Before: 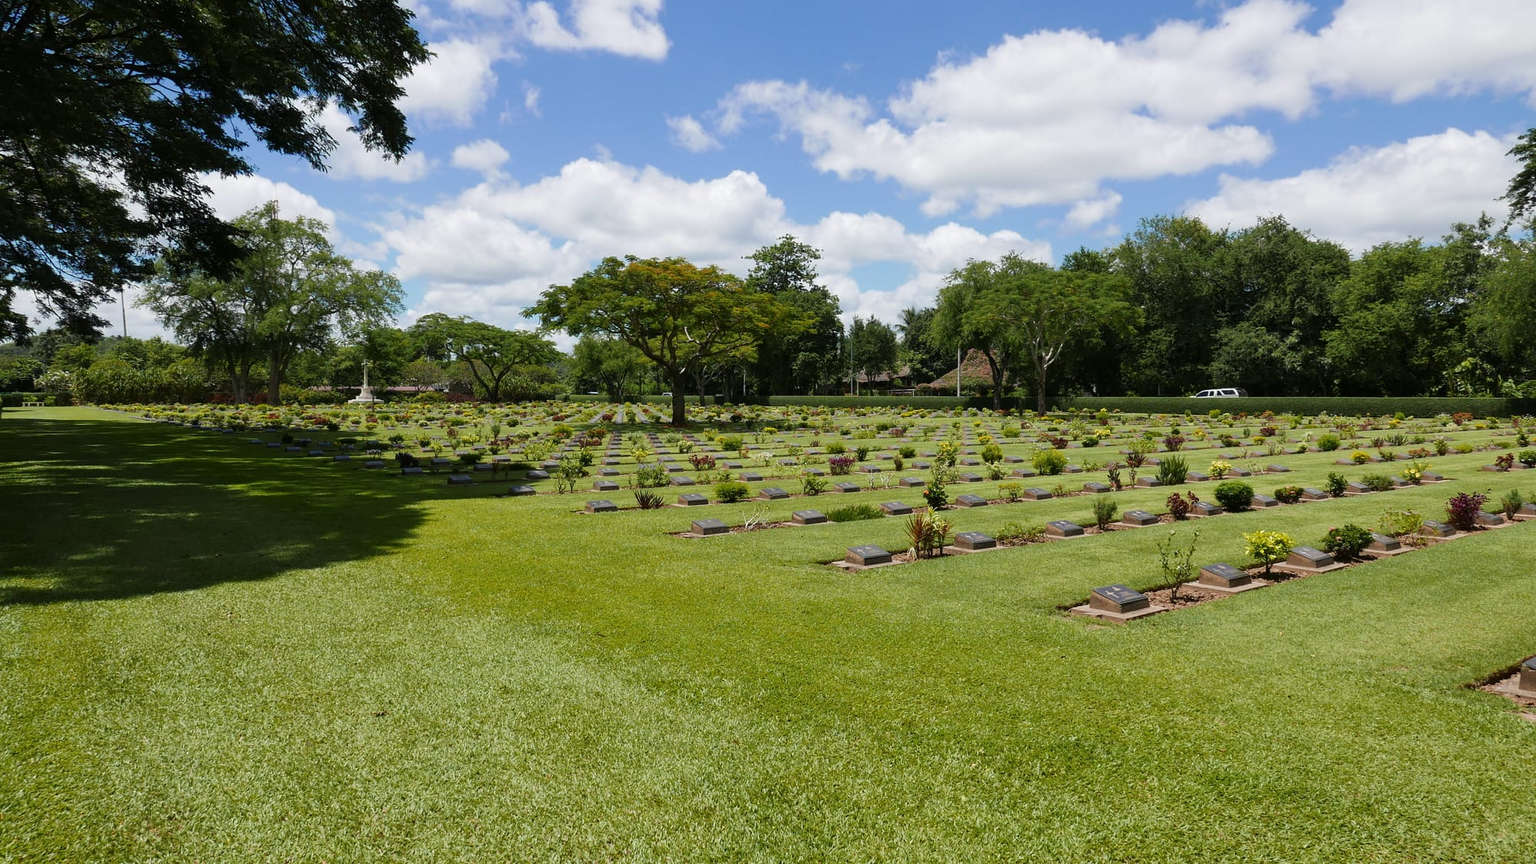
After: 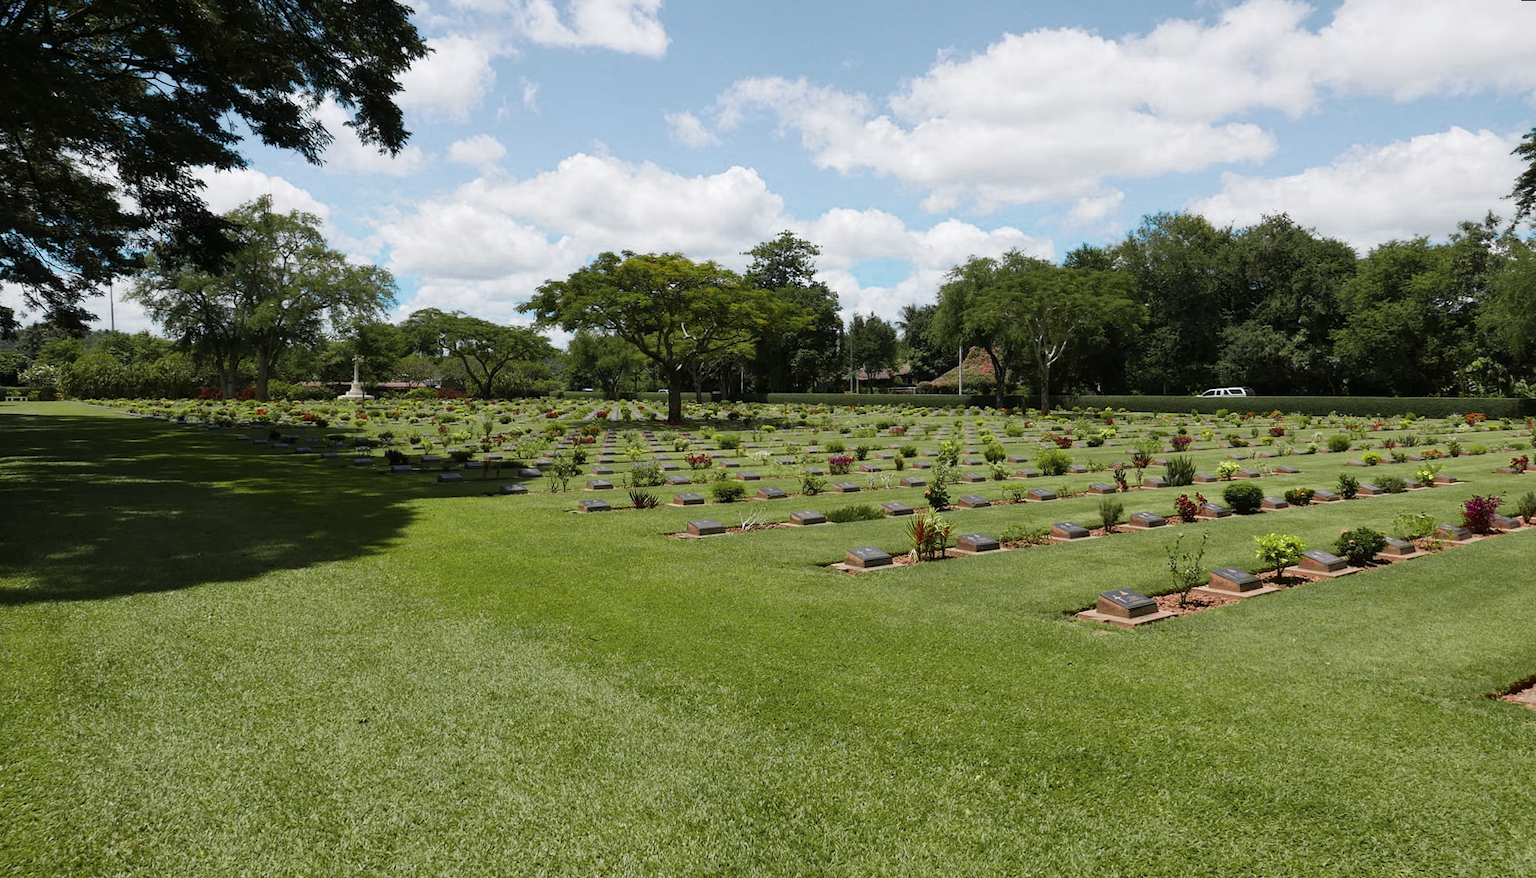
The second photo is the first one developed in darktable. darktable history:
color zones: curves: ch0 [(0, 0.533) (0.126, 0.533) (0.234, 0.533) (0.368, 0.357) (0.5, 0.5) (0.625, 0.5) (0.74, 0.637) (0.875, 0.5)]; ch1 [(0.004, 0.708) (0.129, 0.662) (0.25, 0.5) (0.375, 0.331) (0.496, 0.396) (0.625, 0.649) (0.739, 0.26) (0.875, 0.5) (1, 0.478)]; ch2 [(0, 0.409) (0.132, 0.403) (0.236, 0.558) (0.379, 0.448) (0.5, 0.5) (0.625, 0.5) (0.691, 0.39) (0.875, 0.5)]
rotate and perspective: rotation 0.226°, lens shift (vertical) -0.042, crop left 0.023, crop right 0.982, crop top 0.006, crop bottom 0.994
